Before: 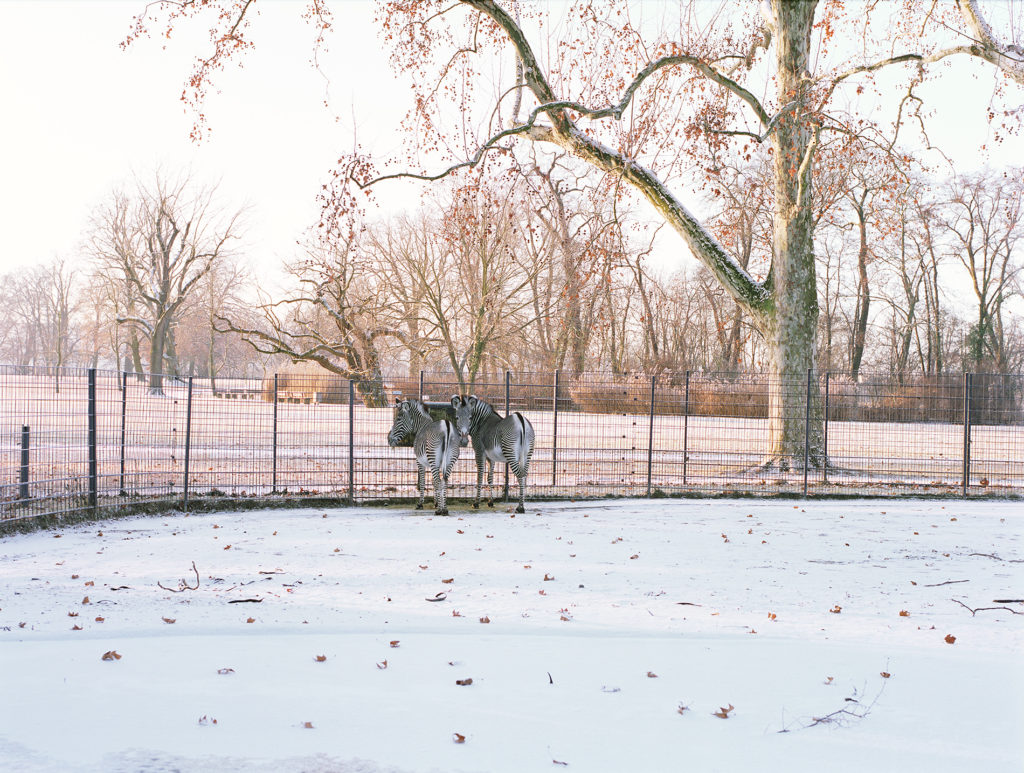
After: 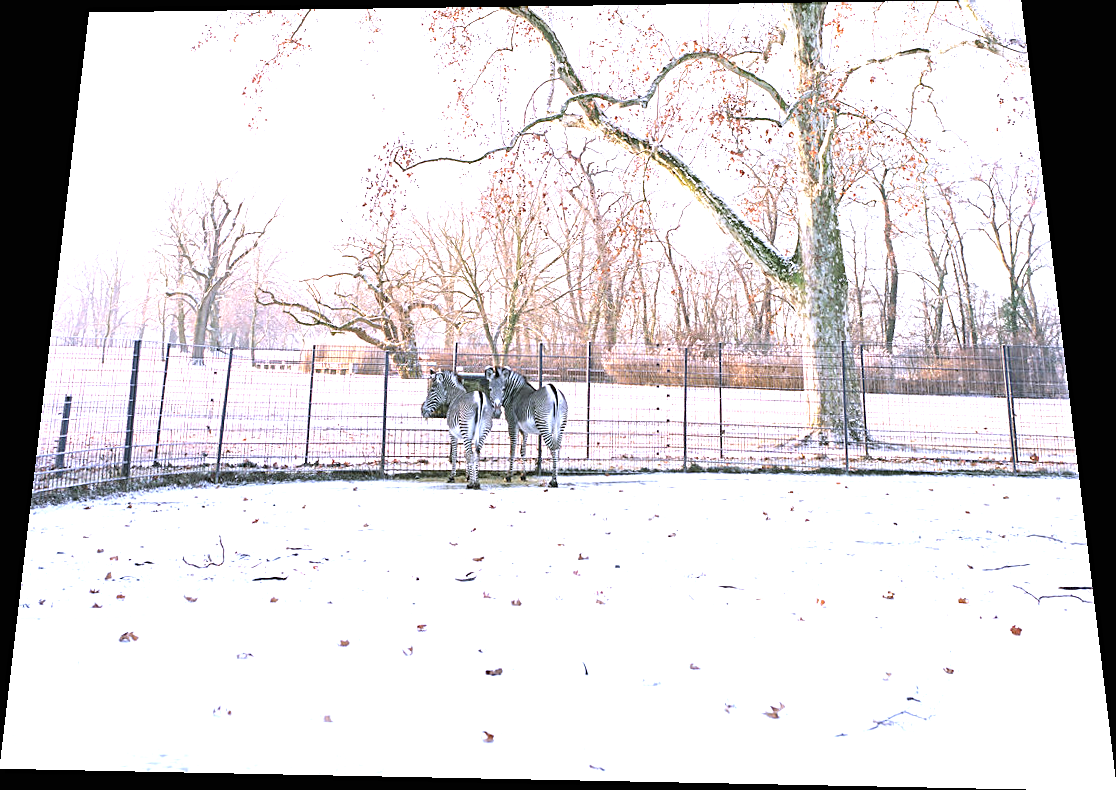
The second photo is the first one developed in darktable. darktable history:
exposure: black level correction 0, exposure 0.953 EV, compensate exposure bias true, compensate highlight preservation false
sharpen: on, module defaults
white balance: red 0.967, blue 1.119, emerald 0.756
rotate and perspective: rotation 0.128°, lens shift (vertical) -0.181, lens shift (horizontal) -0.044, shear 0.001, automatic cropping off
